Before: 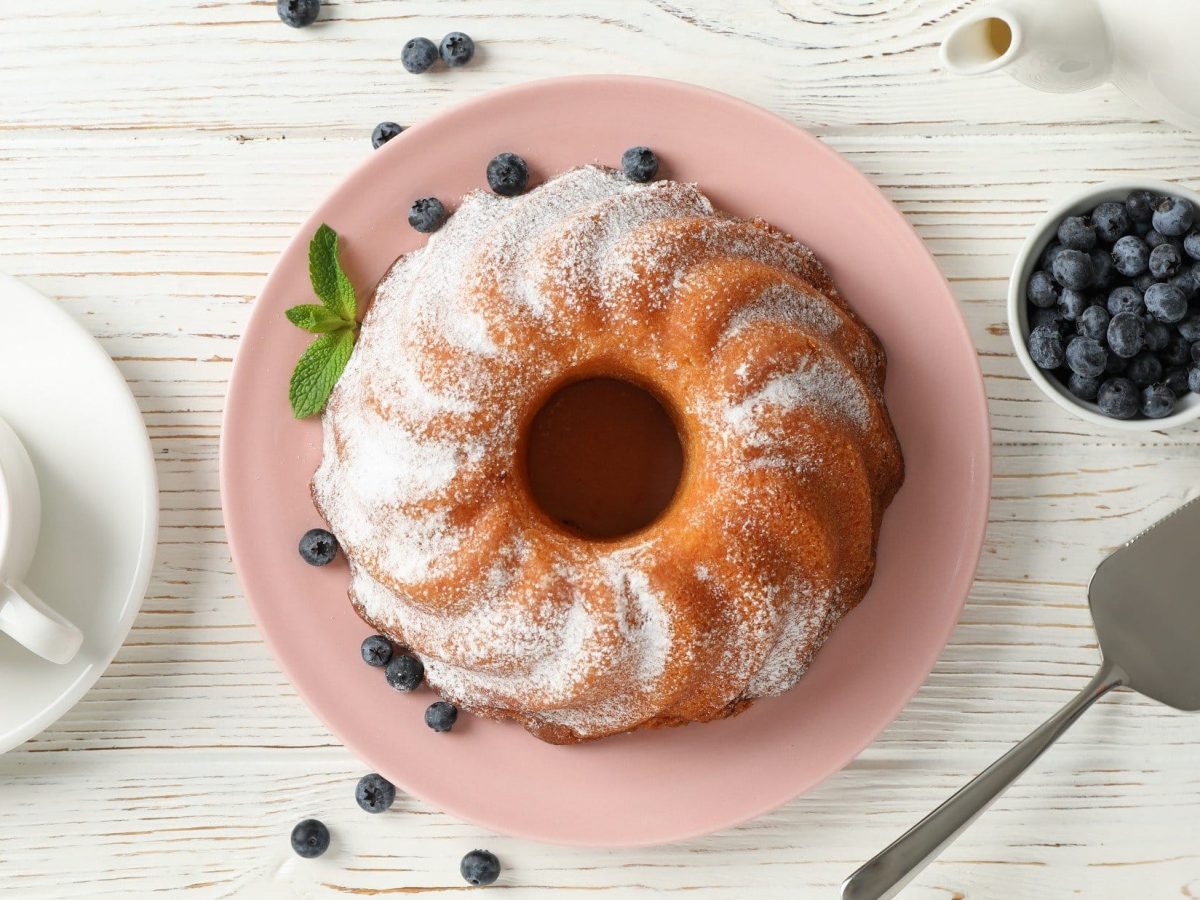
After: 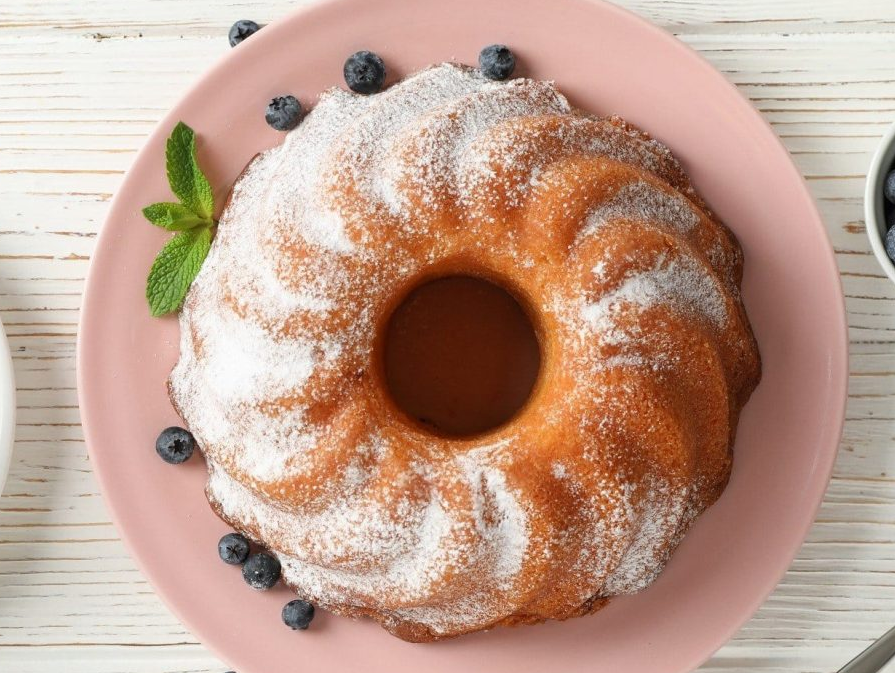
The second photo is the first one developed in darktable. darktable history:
crop and rotate: left 11.95%, top 11.347%, right 13.433%, bottom 13.802%
